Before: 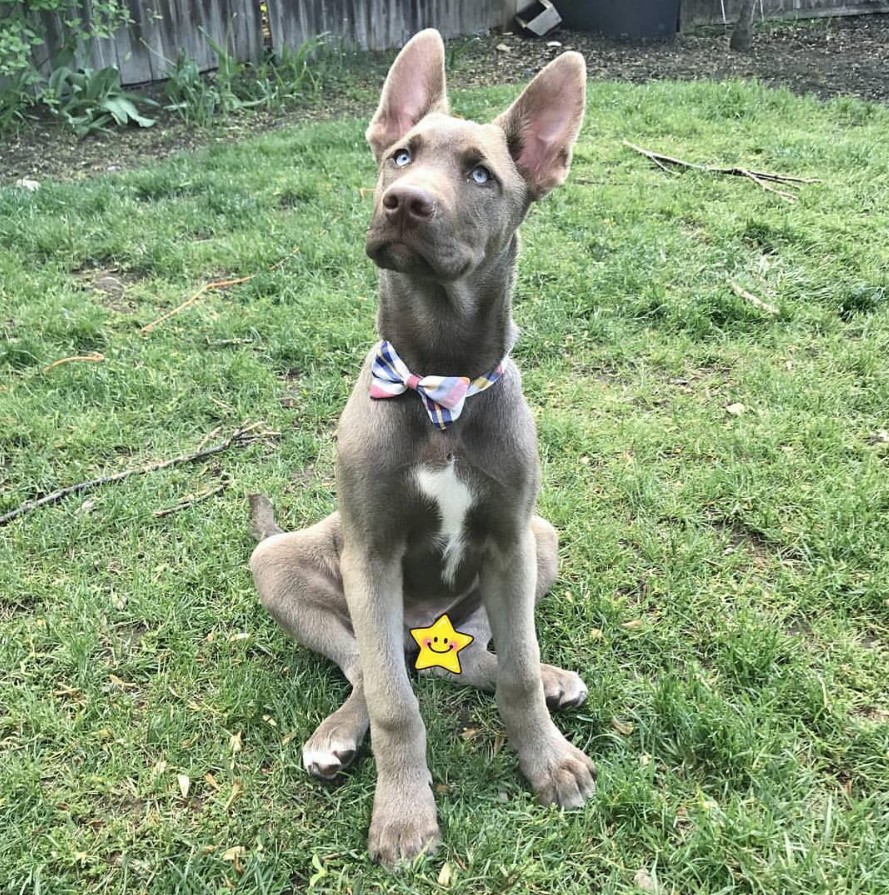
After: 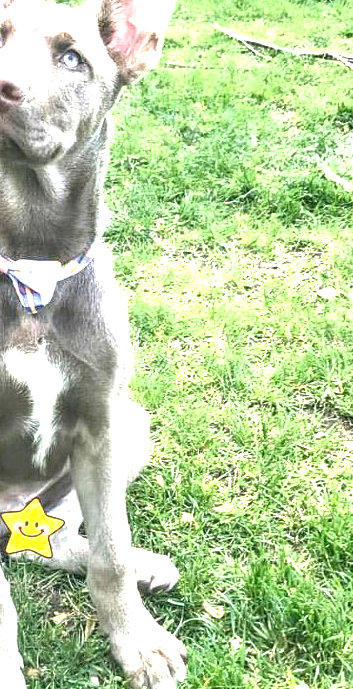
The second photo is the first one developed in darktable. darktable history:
crop: left 46.057%, top 13.013%, right 14.141%, bottom 9.916%
exposure: black level correction 0.001, exposure 1.824 EV, compensate highlight preservation false
color zones: curves: ch0 [(0, 0.558) (0.143, 0.548) (0.286, 0.447) (0.429, 0.259) (0.571, 0.5) (0.714, 0.5) (0.857, 0.593) (1, 0.558)]; ch1 [(0, 0.543) (0.01, 0.544) (0.12, 0.492) (0.248, 0.458) (0.5, 0.534) (0.748, 0.5) (0.99, 0.469) (1, 0.543)]; ch2 [(0, 0.507) (0.143, 0.522) (0.286, 0.505) (0.429, 0.5) (0.571, 0.5) (0.714, 0.5) (0.857, 0.5) (1, 0.507)]
local contrast: detail 130%
